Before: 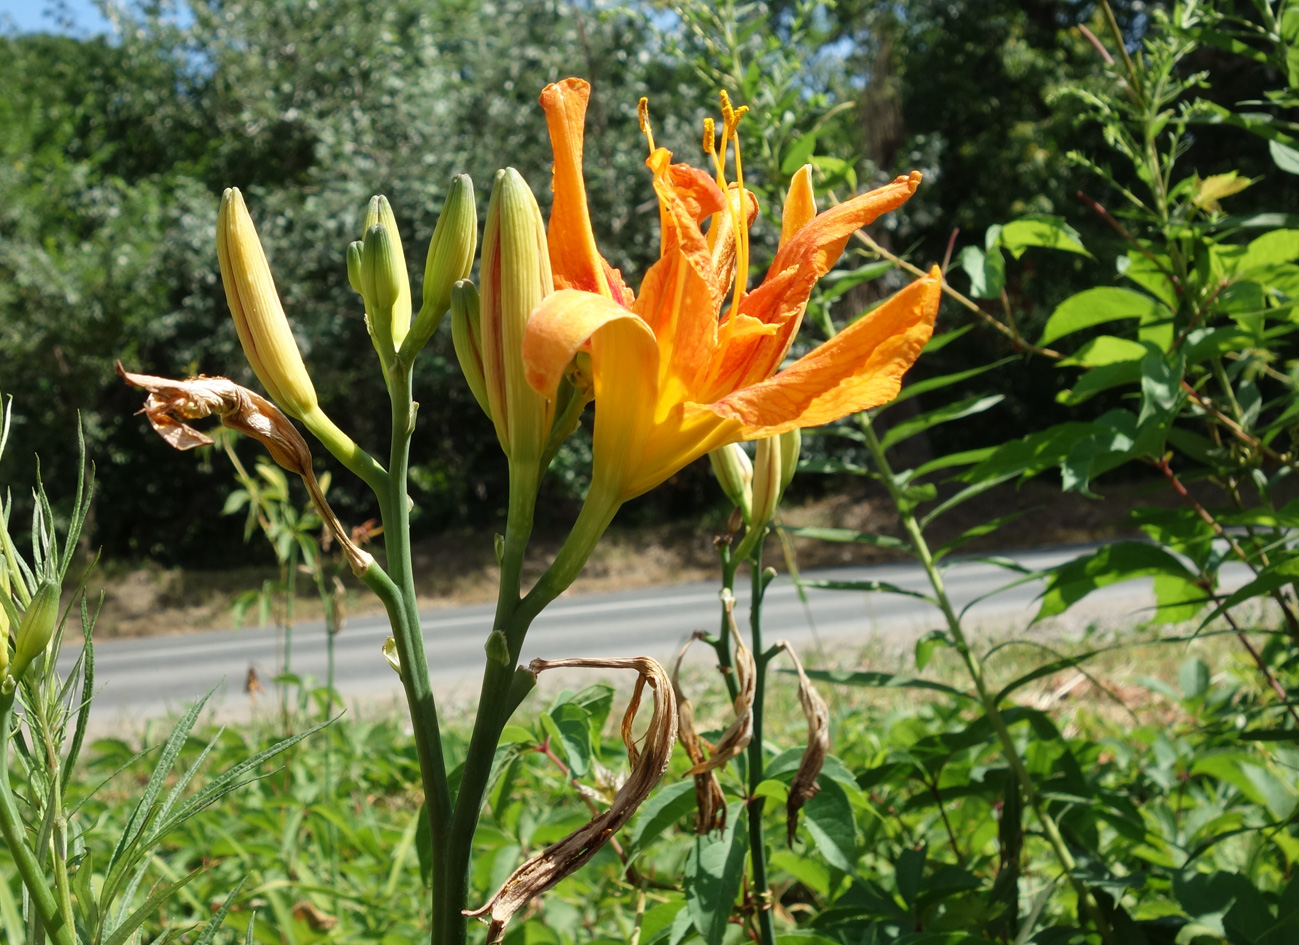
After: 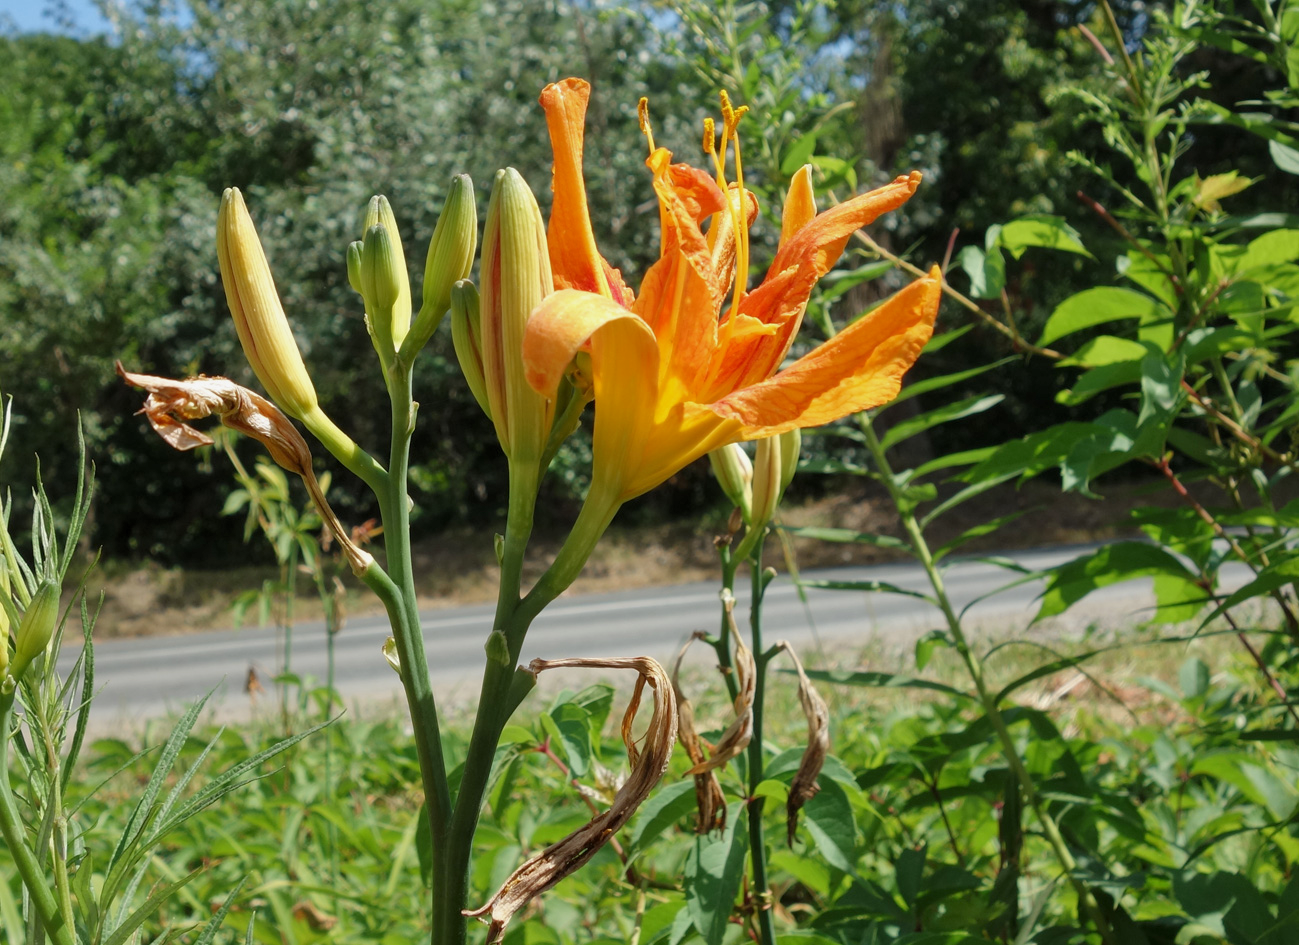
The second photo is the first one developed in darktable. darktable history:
tone equalizer: -8 EV 0.25 EV, -7 EV 0.417 EV, -6 EV 0.417 EV, -5 EV 0.25 EV, -3 EV -0.25 EV, -2 EV -0.417 EV, -1 EV -0.417 EV, +0 EV -0.25 EV, edges refinement/feathering 500, mask exposure compensation -1.57 EV, preserve details guided filter
levels: levels [0.016, 0.5, 0.996]
exposure: exposure 0.2 EV, compensate highlight preservation false
